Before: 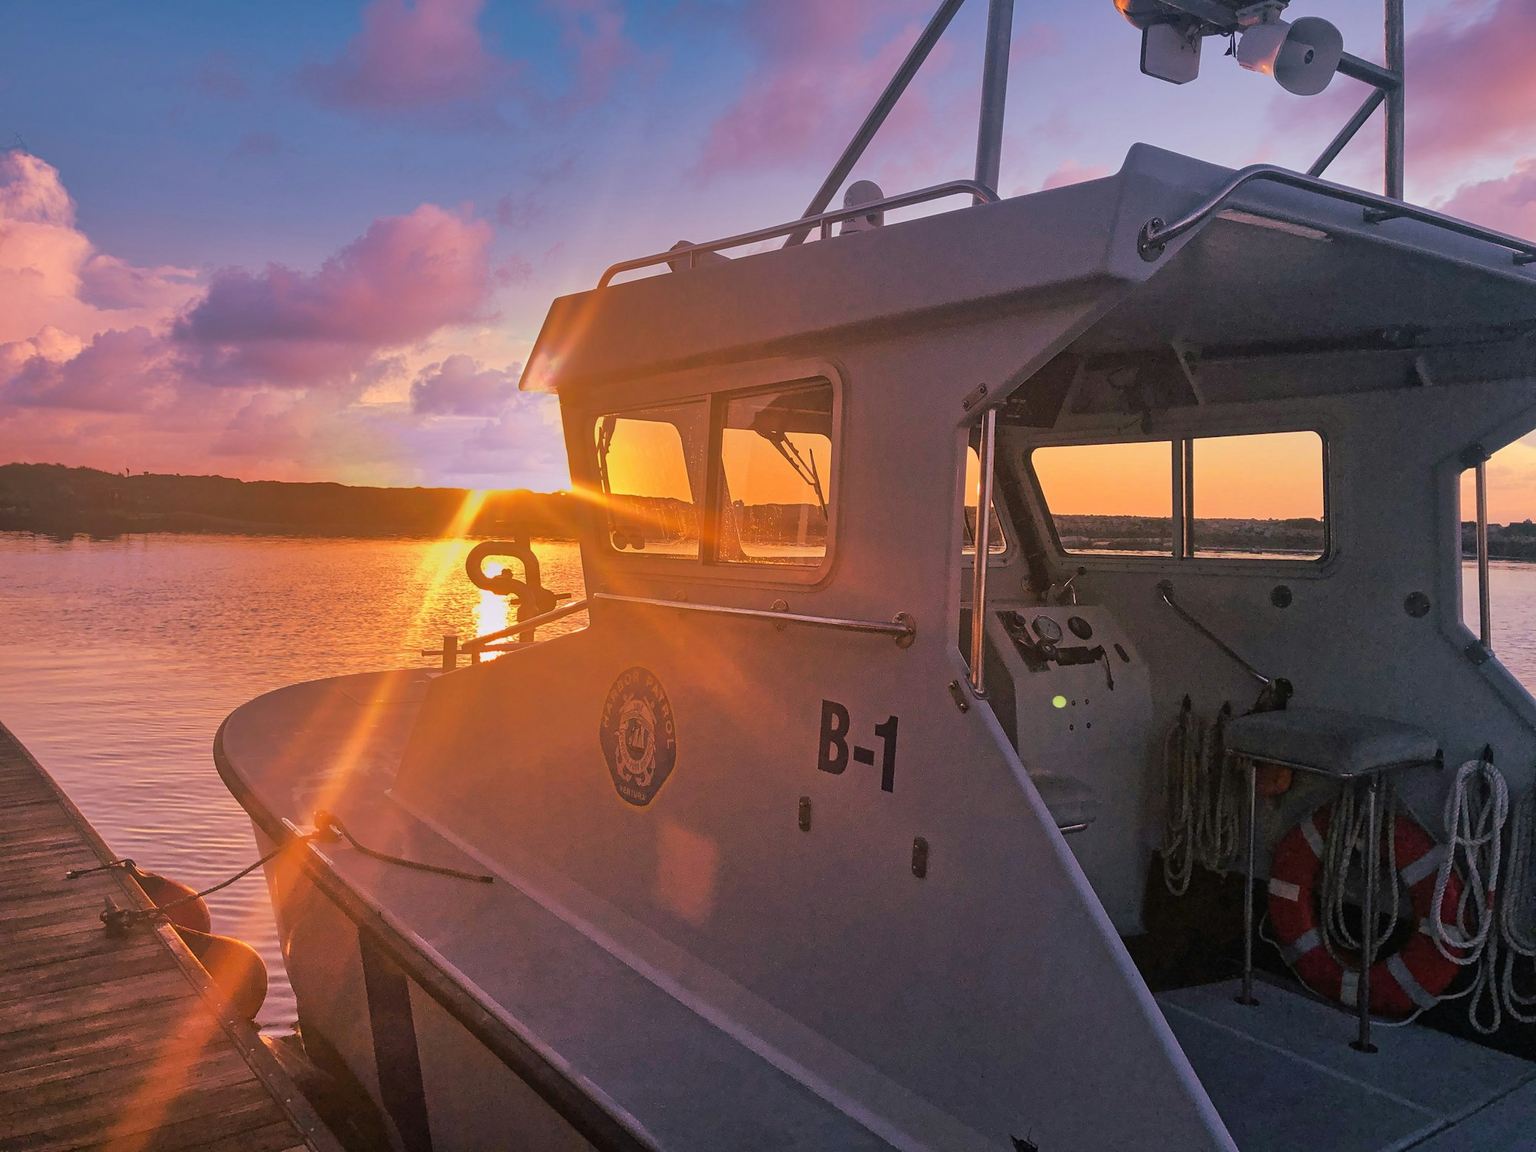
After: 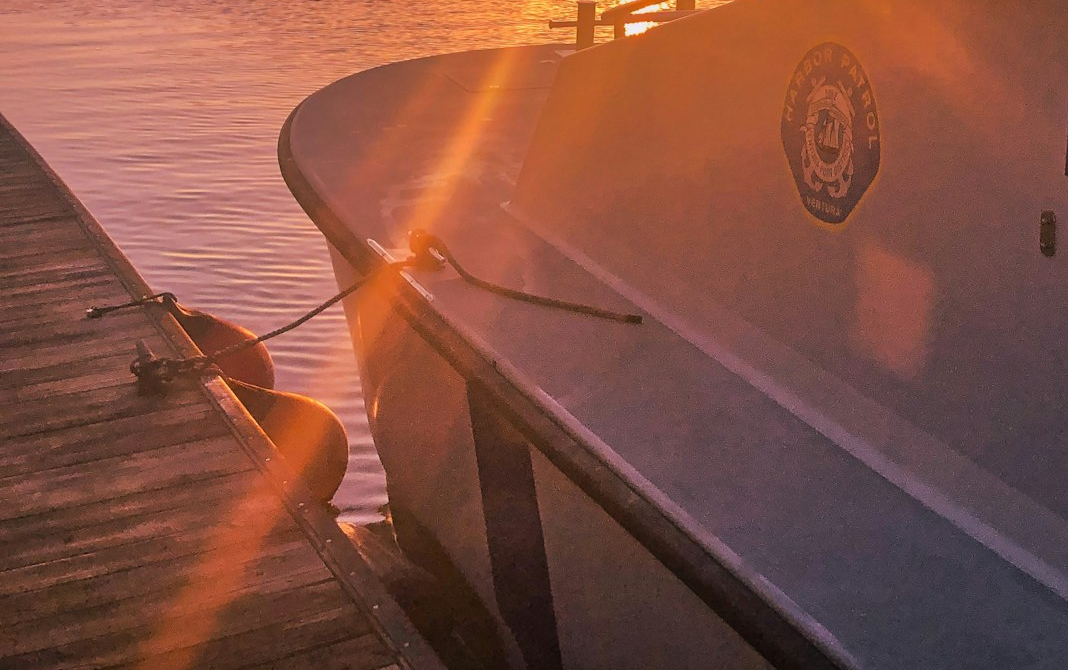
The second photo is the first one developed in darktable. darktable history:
crop and rotate: top 55.079%, right 46.559%, bottom 0.216%
